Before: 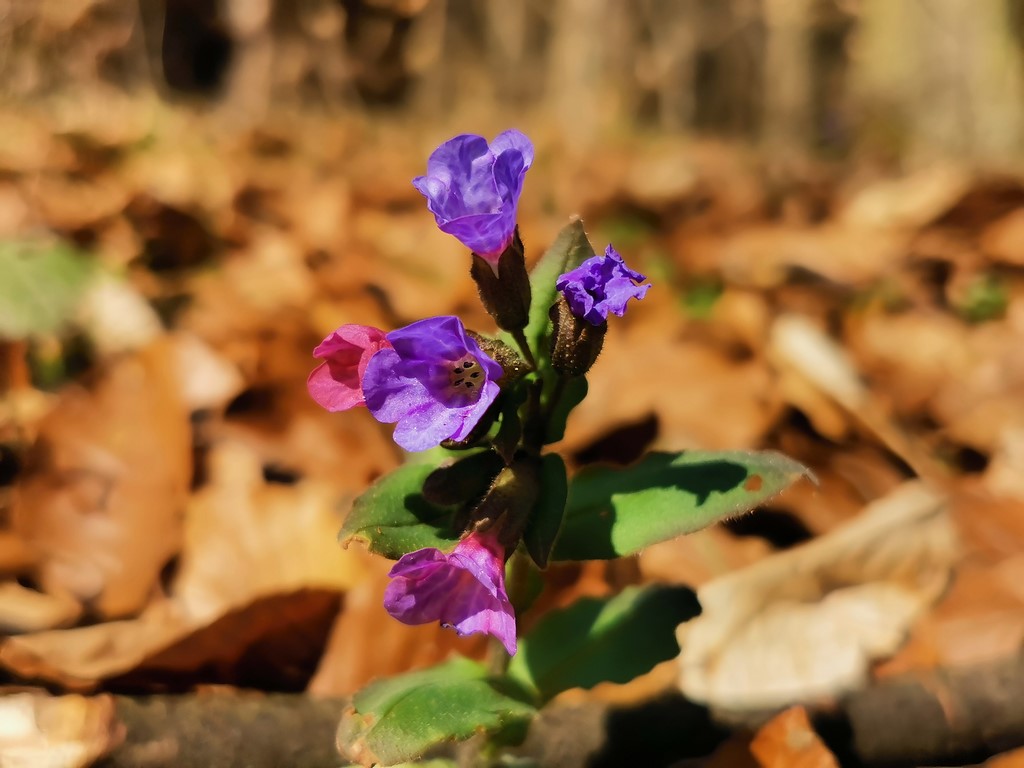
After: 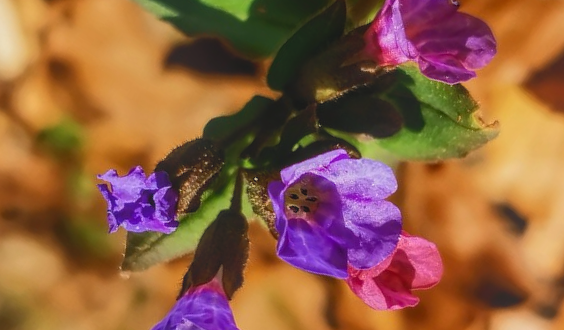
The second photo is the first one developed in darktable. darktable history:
crop and rotate: angle 146.98°, left 9.112%, top 15.625%, right 4.596%, bottom 17.014%
tone curve: curves: ch0 [(0, 0) (0.003, 0.003) (0.011, 0.011) (0.025, 0.022) (0.044, 0.039) (0.069, 0.055) (0.1, 0.074) (0.136, 0.101) (0.177, 0.134) (0.224, 0.171) (0.277, 0.216) (0.335, 0.277) (0.399, 0.345) (0.468, 0.427) (0.543, 0.526) (0.623, 0.636) (0.709, 0.731) (0.801, 0.822) (0.898, 0.917) (1, 1)], color space Lab, independent channels, preserve colors none
local contrast: highlights 72%, shadows 16%, midtone range 0.191
